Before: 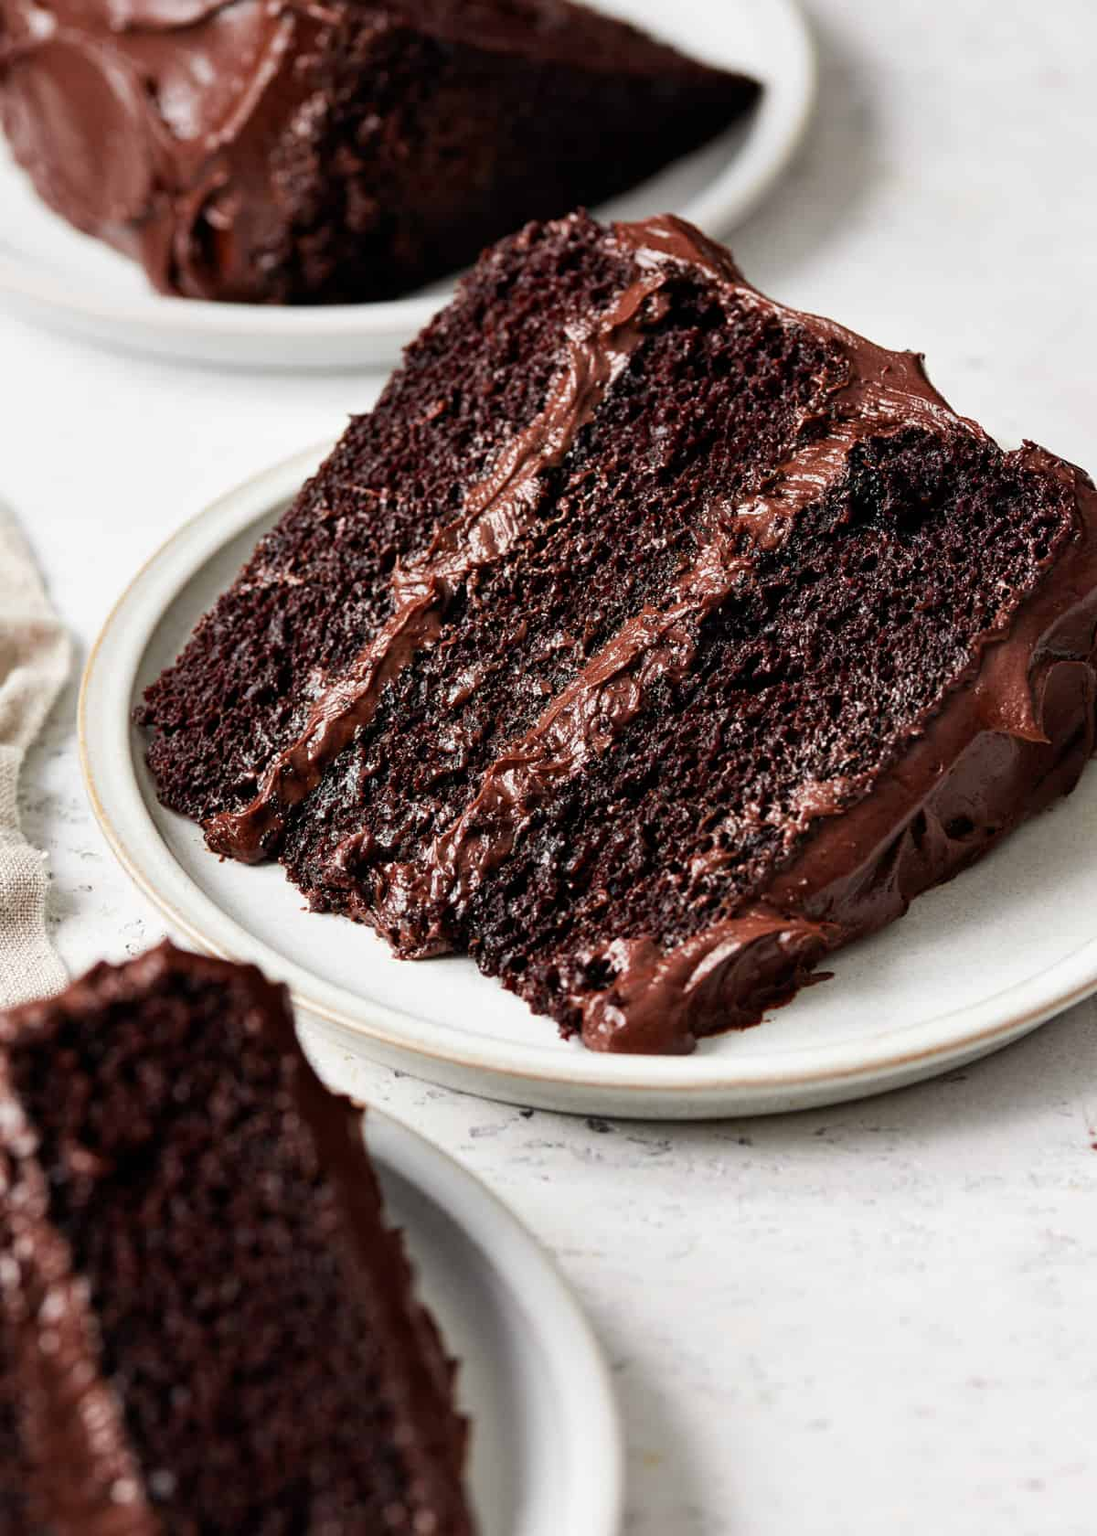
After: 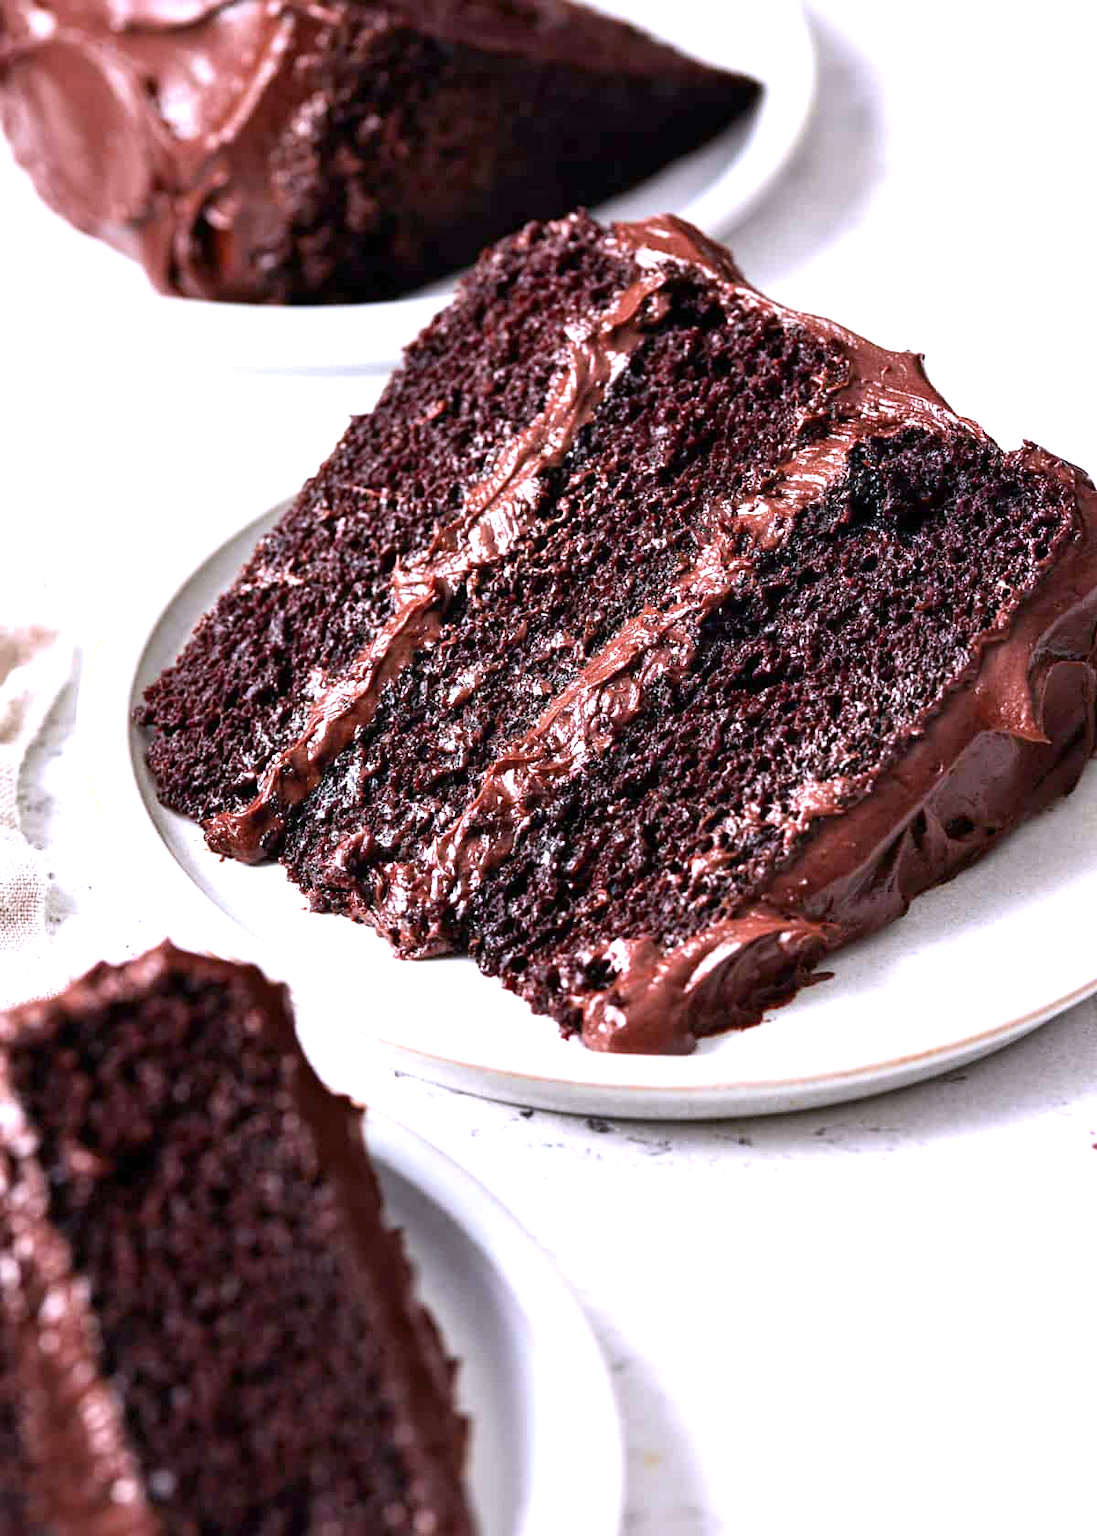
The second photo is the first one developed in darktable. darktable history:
tone equalizer: on, module defaults
exposure: exposure 1 EV, compensate highlight preservation false
color calibration: illuminant custom, x 0.363, y 0.385, temperature 4528.03 K
